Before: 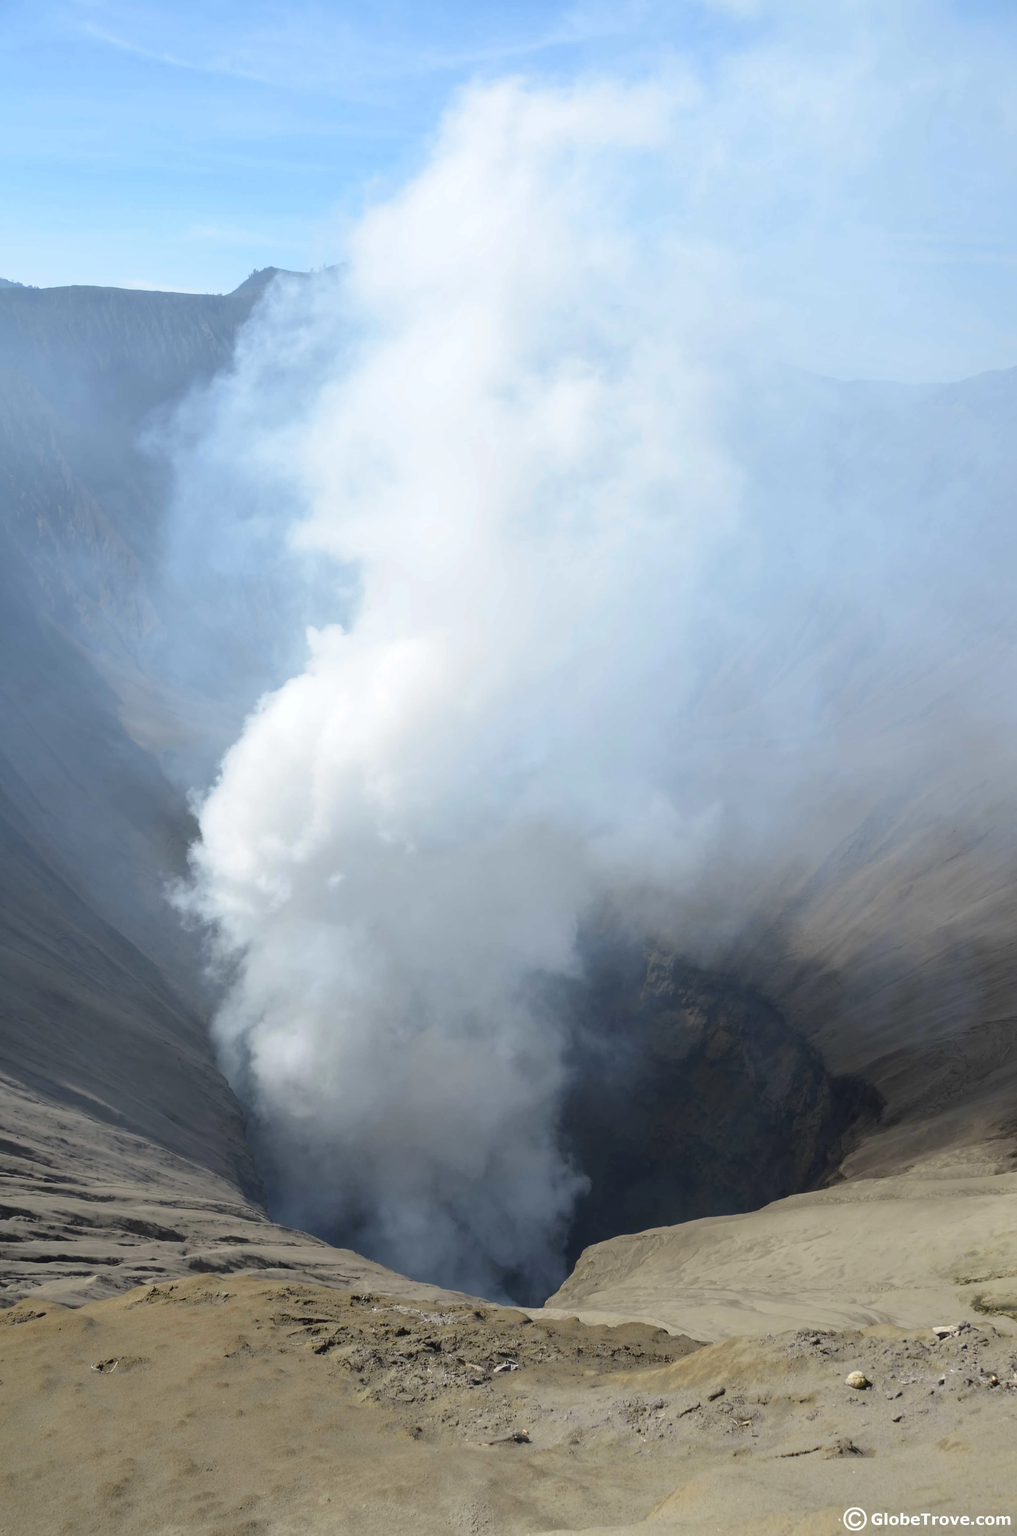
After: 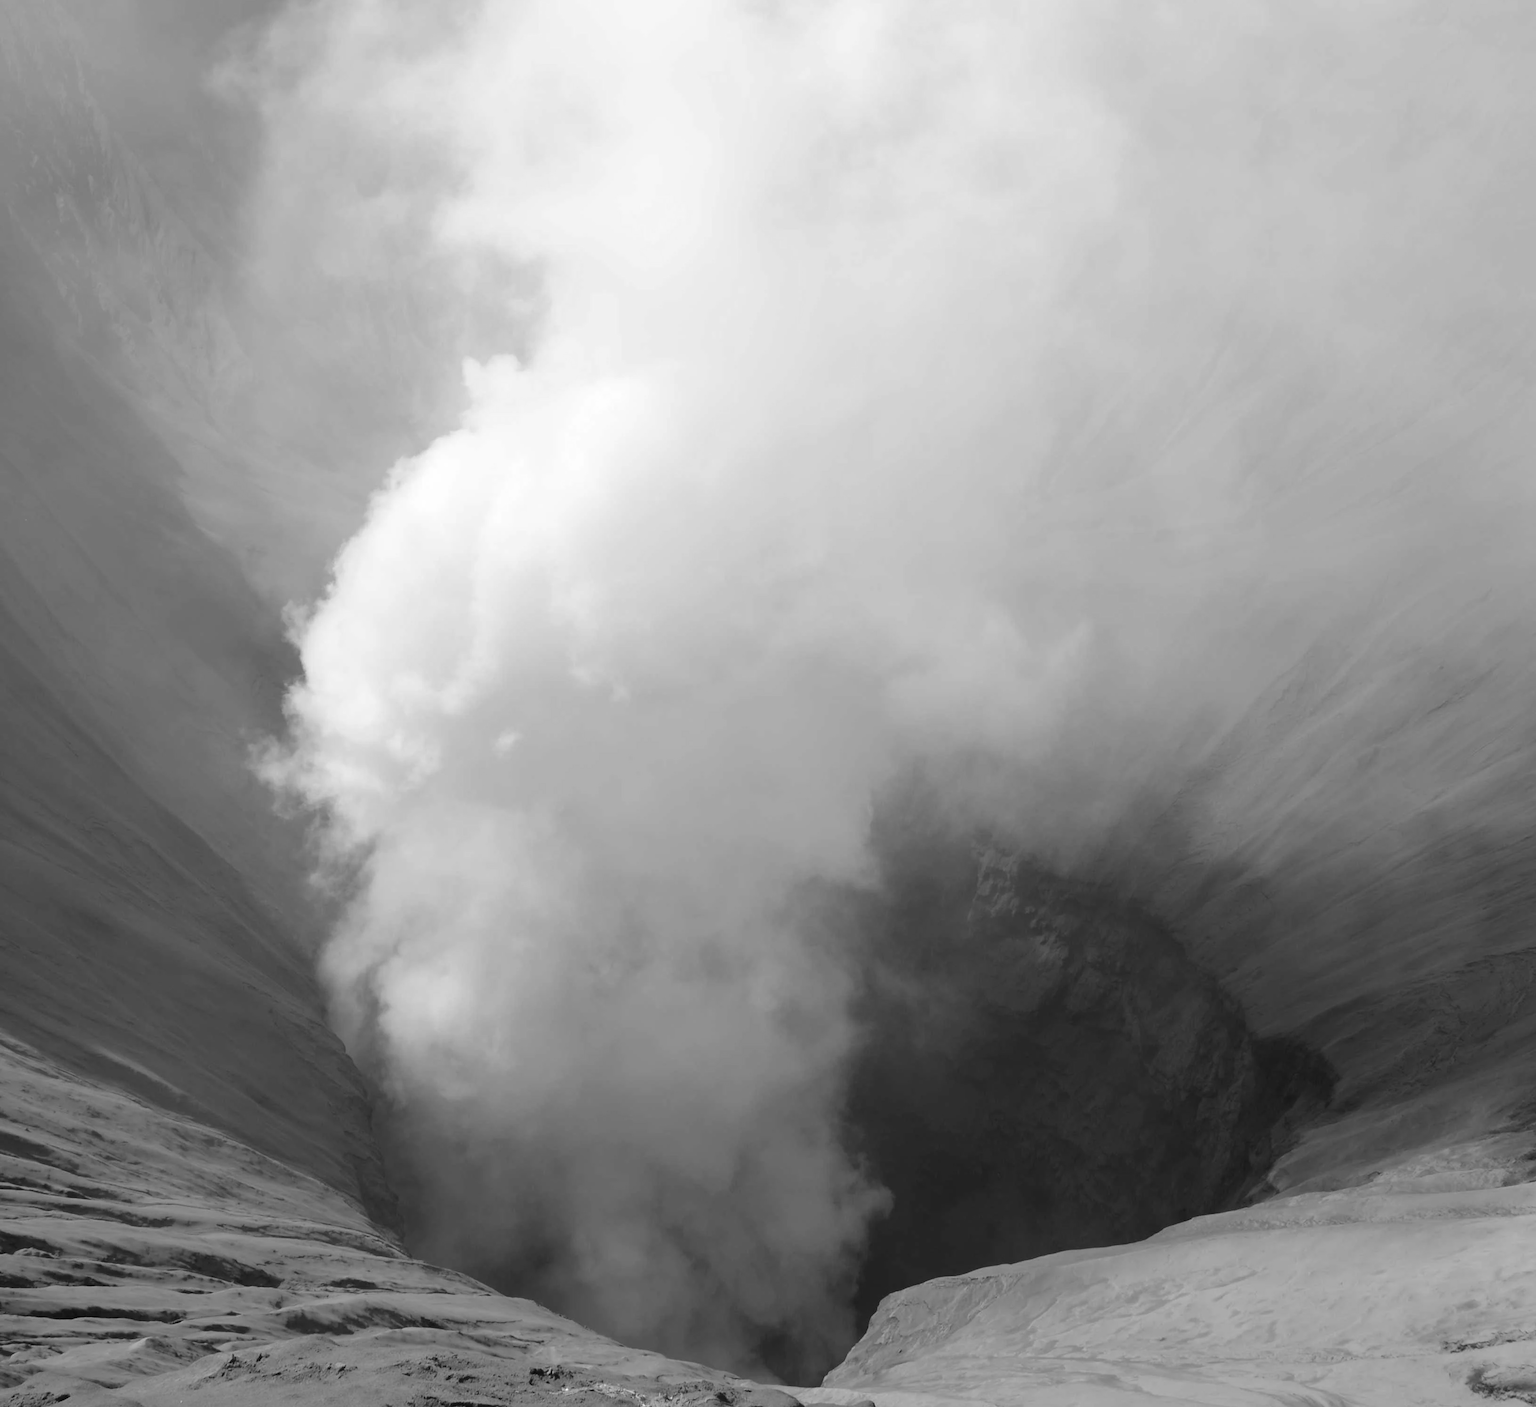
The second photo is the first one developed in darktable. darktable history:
crop and rotate: top 25.357%, bottom 13.942%
contrast brightness saturation: saturation -1
